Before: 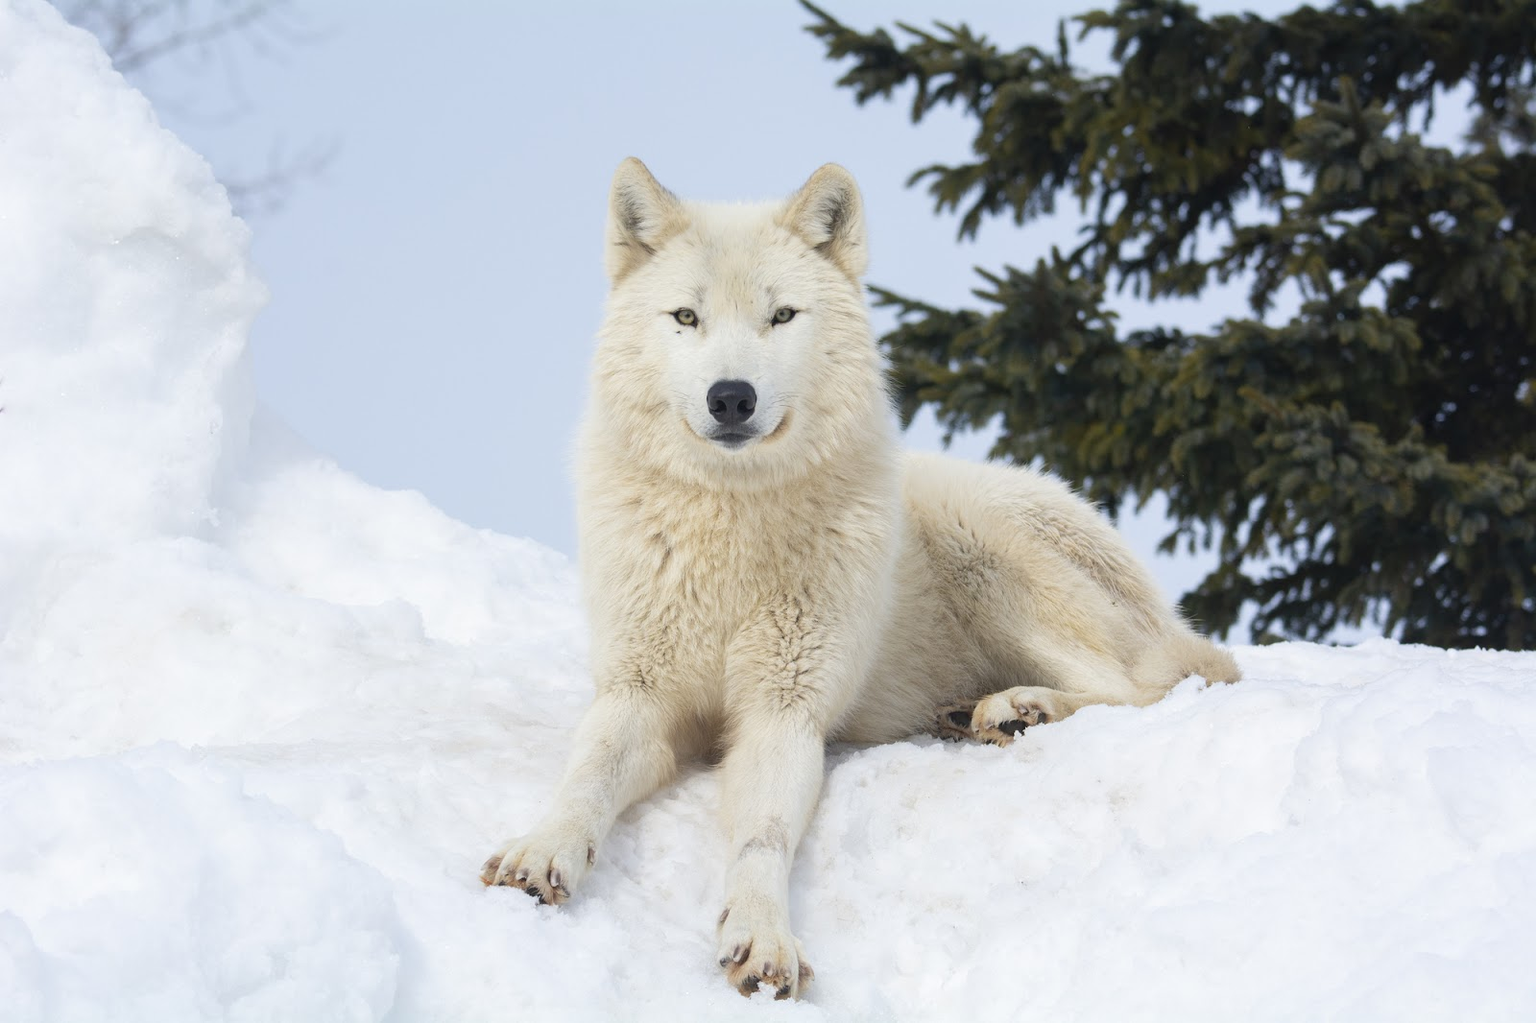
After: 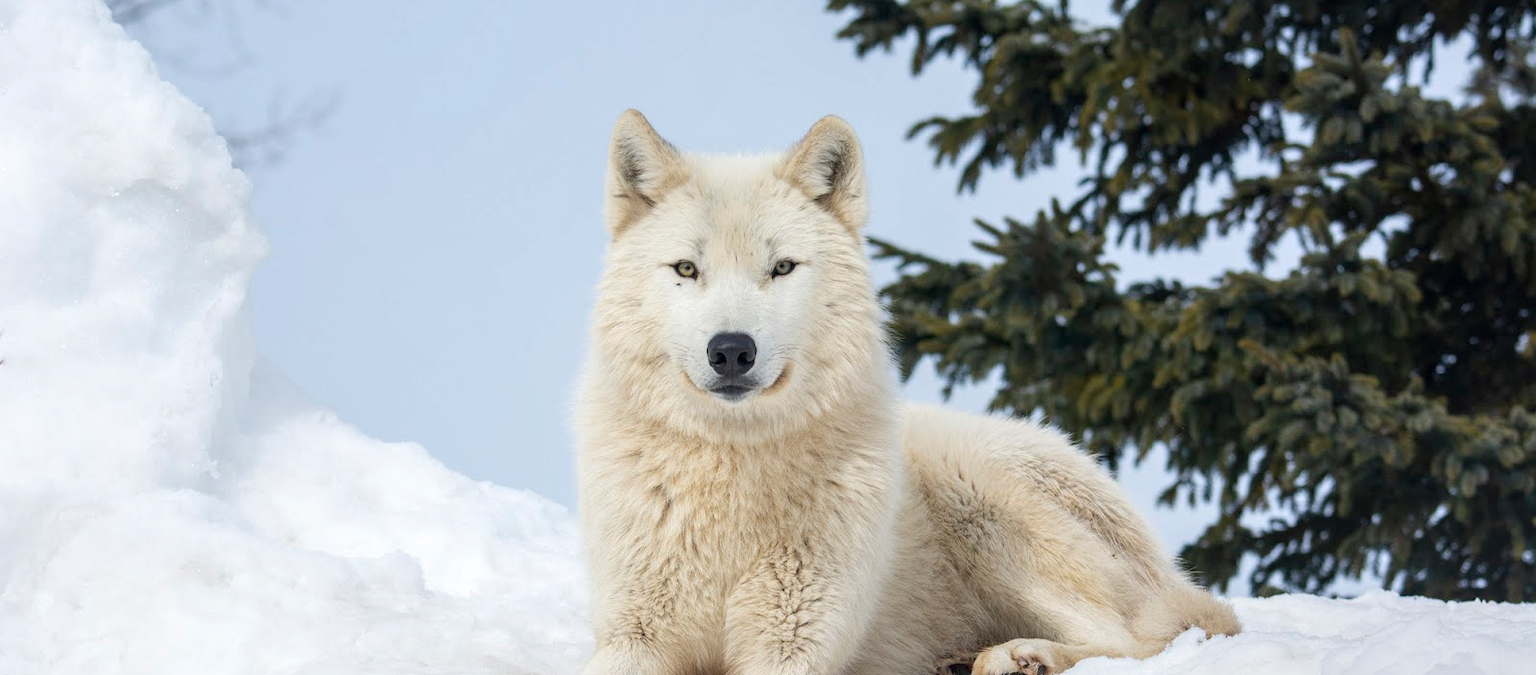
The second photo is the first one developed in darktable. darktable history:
local contrast: detail 130%
crop and rotate: top 4.721%, bottom 29.158%
